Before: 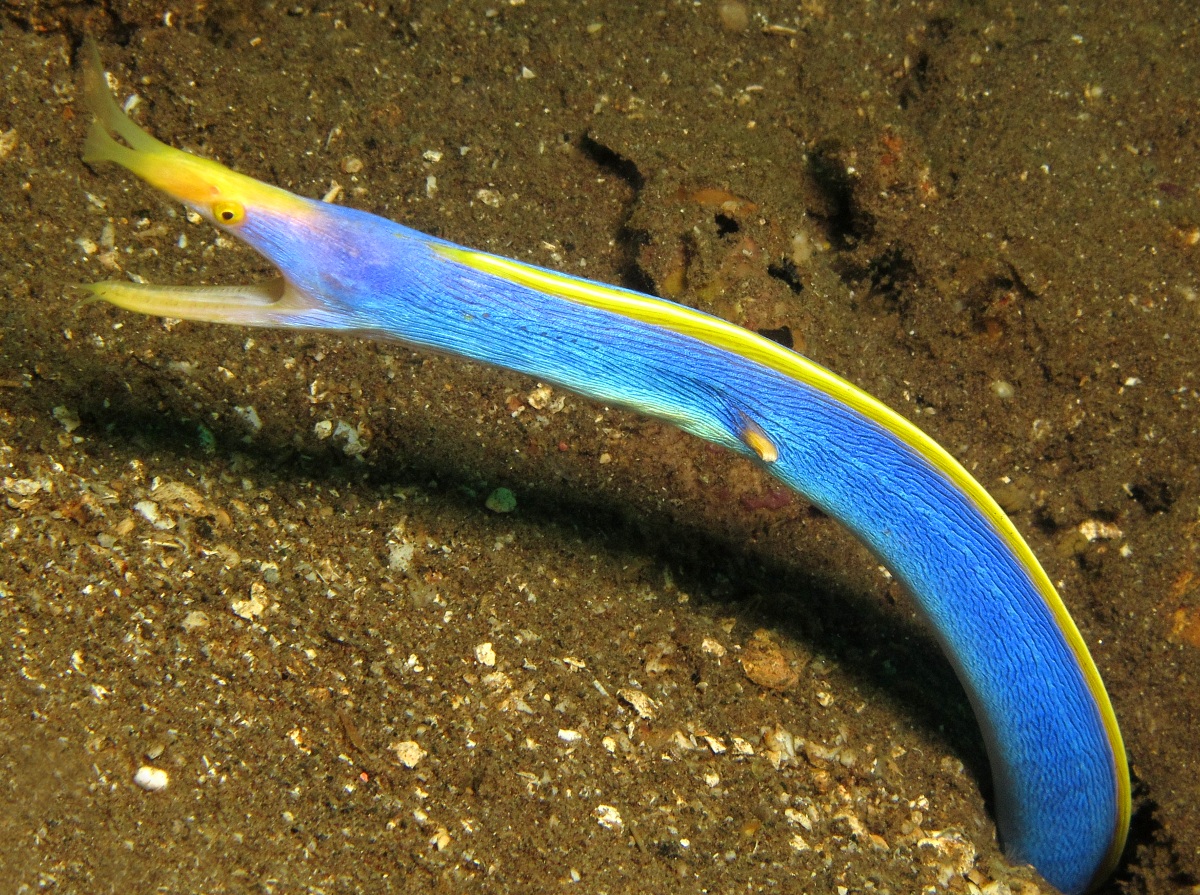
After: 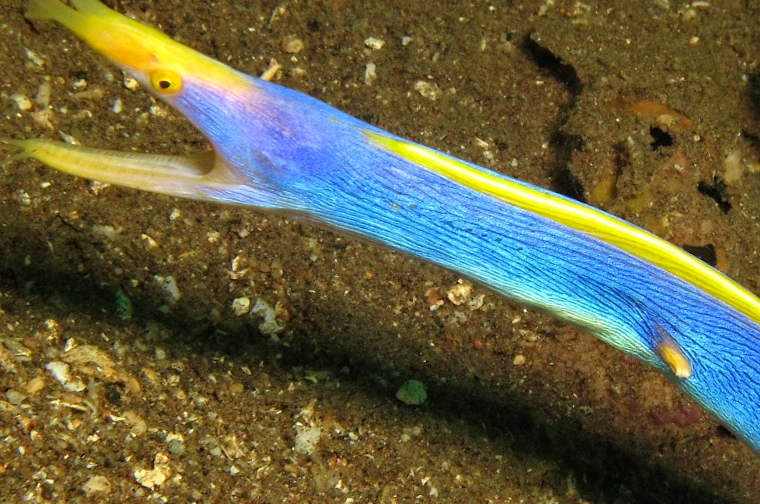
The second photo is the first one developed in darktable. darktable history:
crop and rotate: angle -5.09°, left 2.15%, top 6.653%, right 27.165%, bottom 30.435%
haze removal: compatibility mode true, adaptive false
